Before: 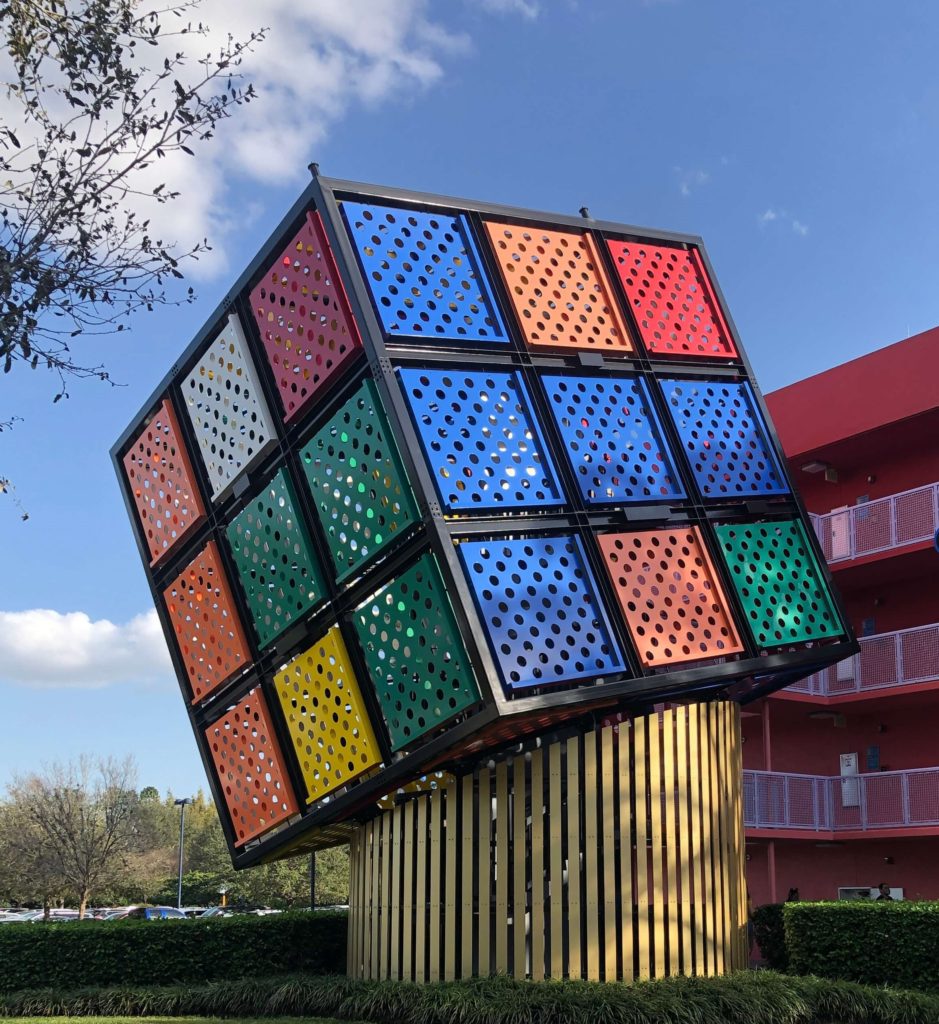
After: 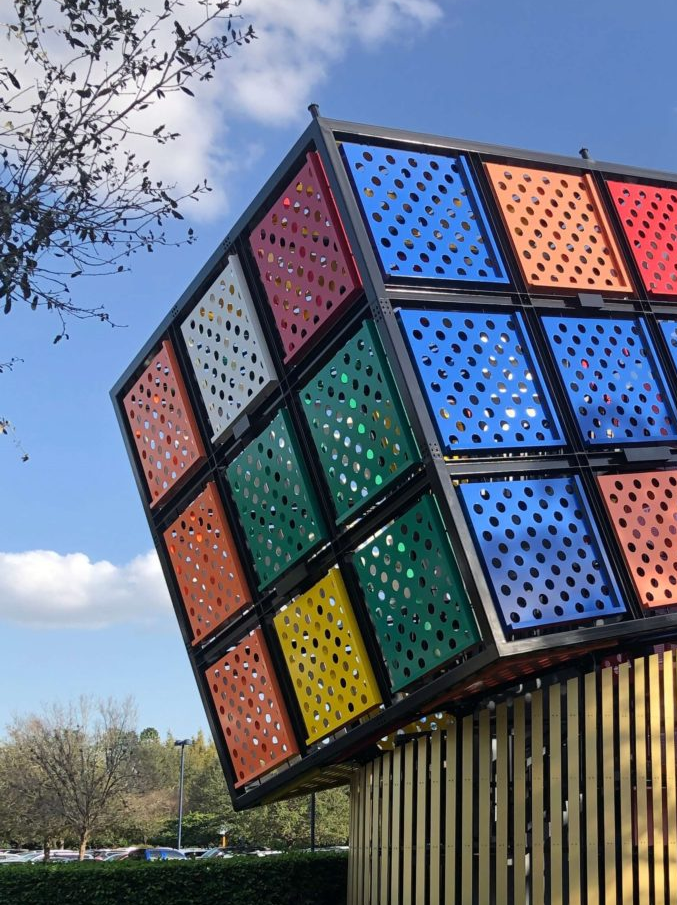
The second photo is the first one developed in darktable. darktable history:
crop: top 5.775%, right 27.845%, bottom 5.777%
